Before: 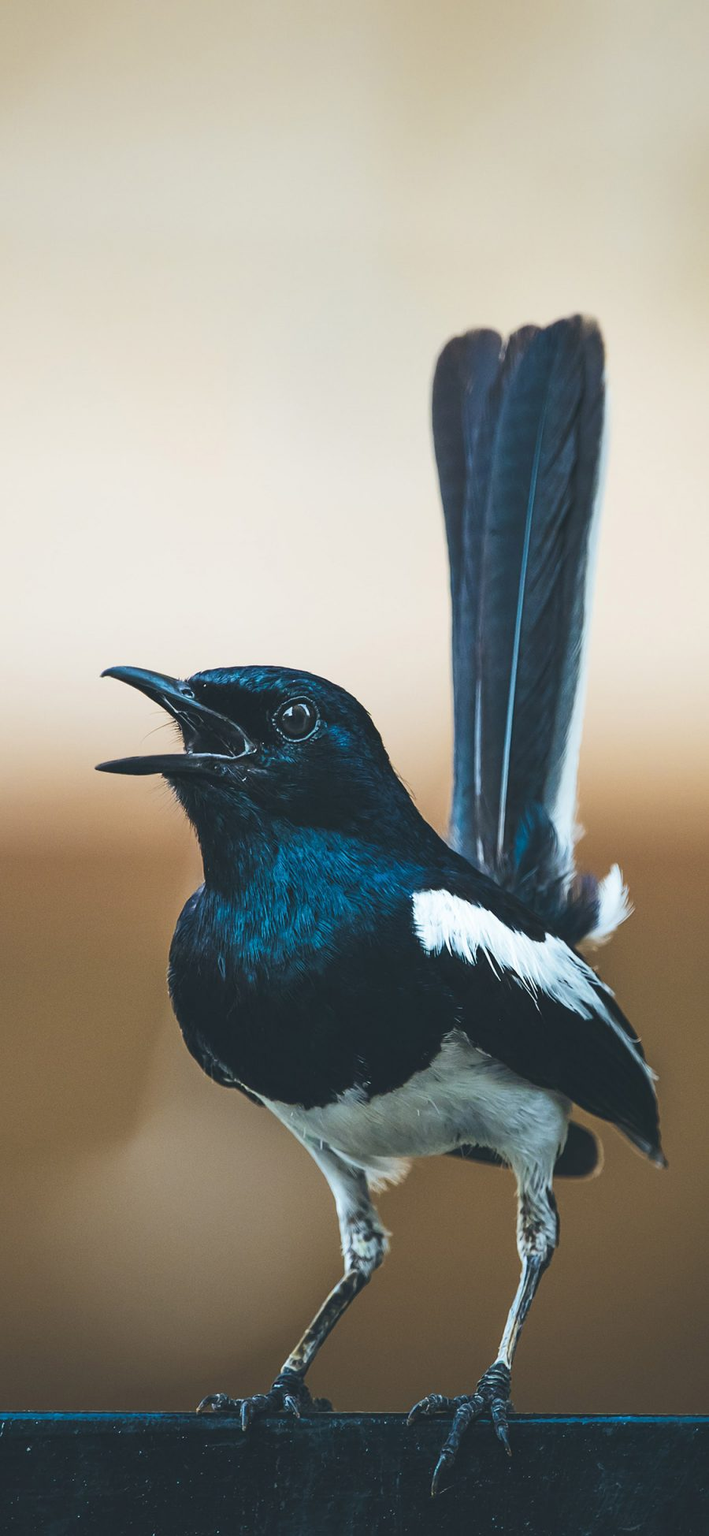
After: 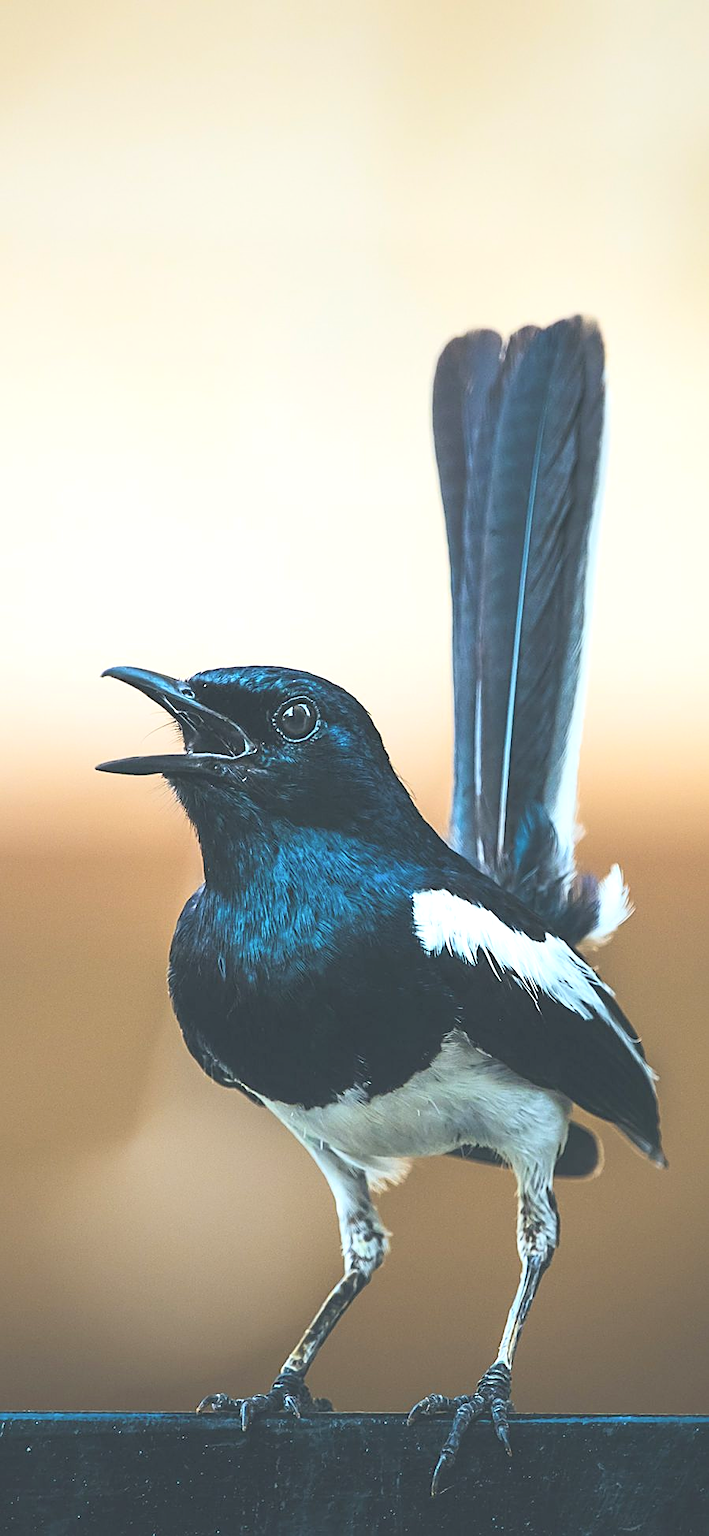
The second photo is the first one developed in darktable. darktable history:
sharpen: on, module defaults
tone equalizer: -8 EV -0.381 EV, -7 EV -0.405 EV, -6 EV -0.337 EV, -5 EV -0.239 EV, -3 EV 0.198 EV, -2 EV 0.351 EV, -1 EV 0.409 EV, +0 EV 0.4 EV, edges refinement/feathering 500, mask exposure compensation -1.57 EV, preserve details guided filter
contrast brightness saturation: contrast 0.1, brightness 0.305, saturation 0.137
